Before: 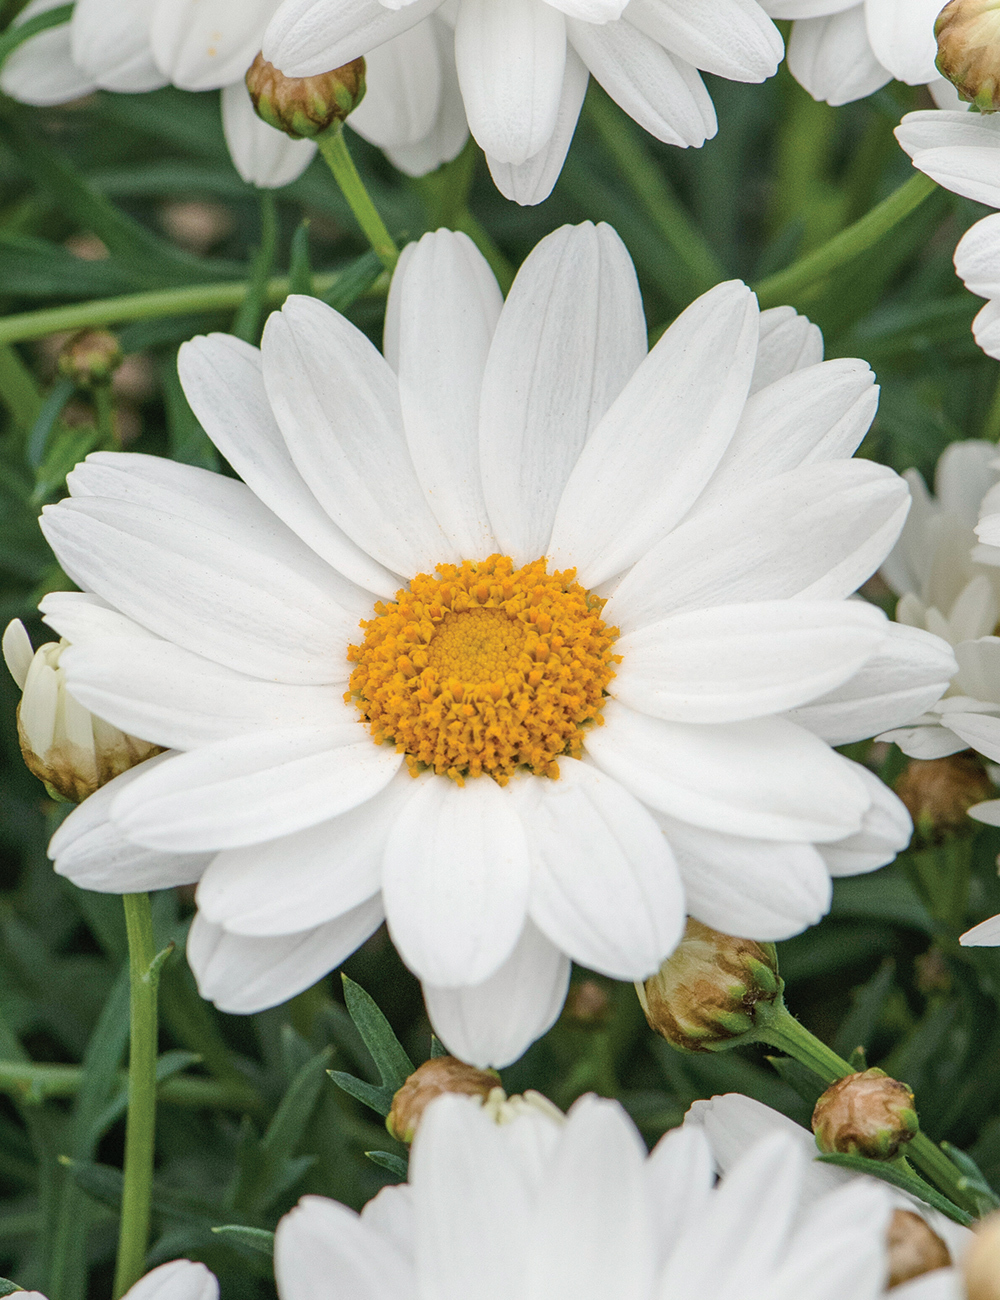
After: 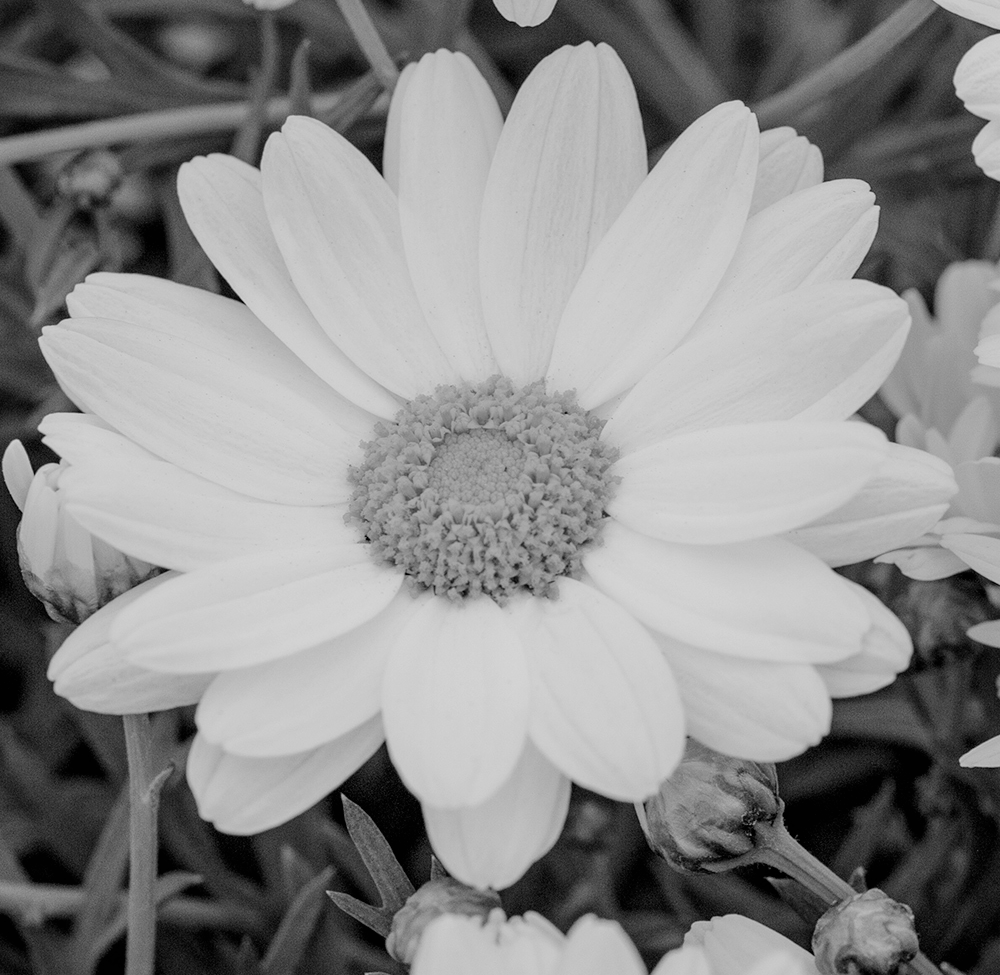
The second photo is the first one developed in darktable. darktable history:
filmic rgb: black relative exposure -4.88 EV, hardness 2.82
crop: top 13.819%, bottom 11.169%
monochrome: on, module defaults
